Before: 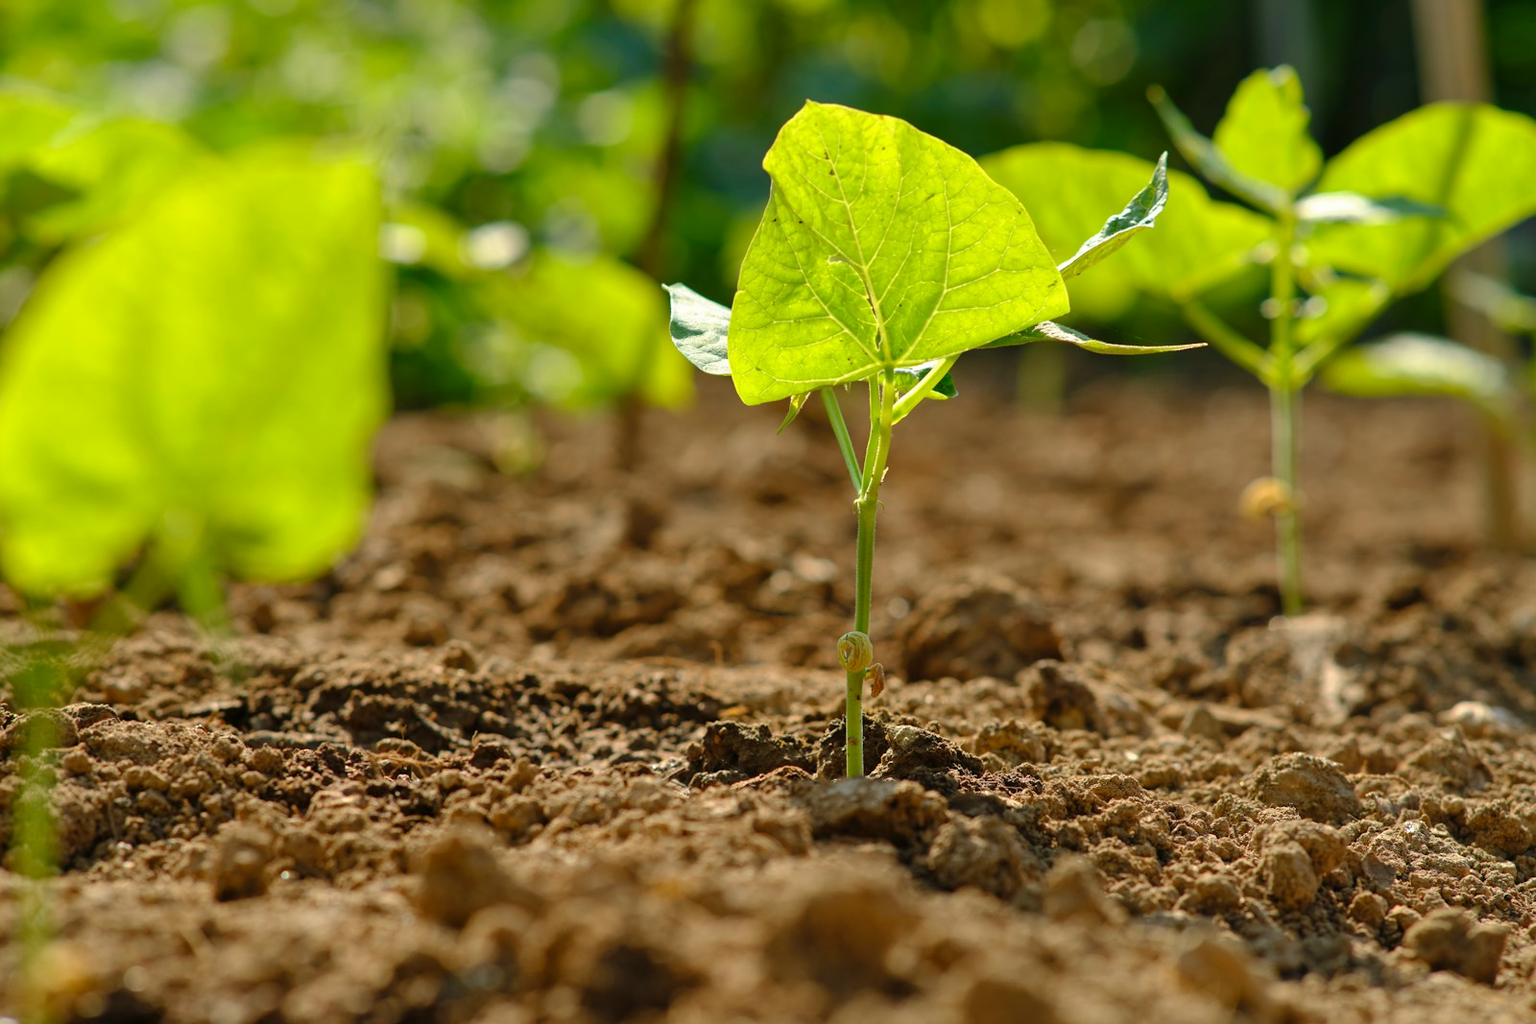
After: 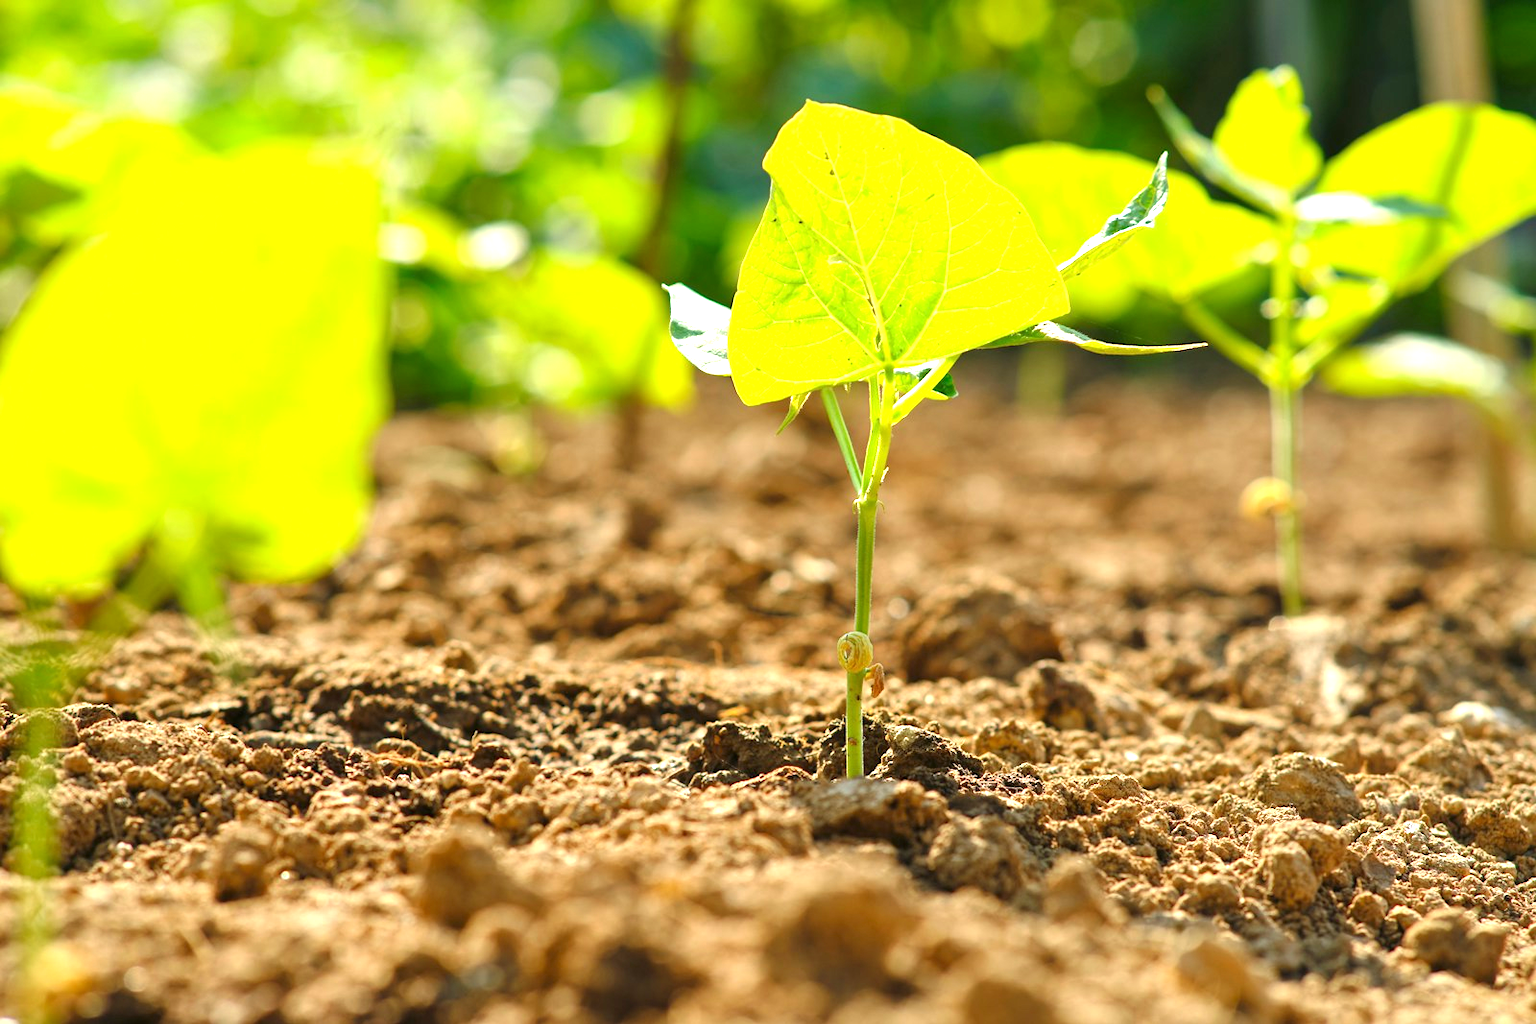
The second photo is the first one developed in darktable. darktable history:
levels: levels [0, 0.498, 1]
exposure: black level correction 0, exposure 1.199 EV, compensate exposure bias true, compensate highlight preservation false
